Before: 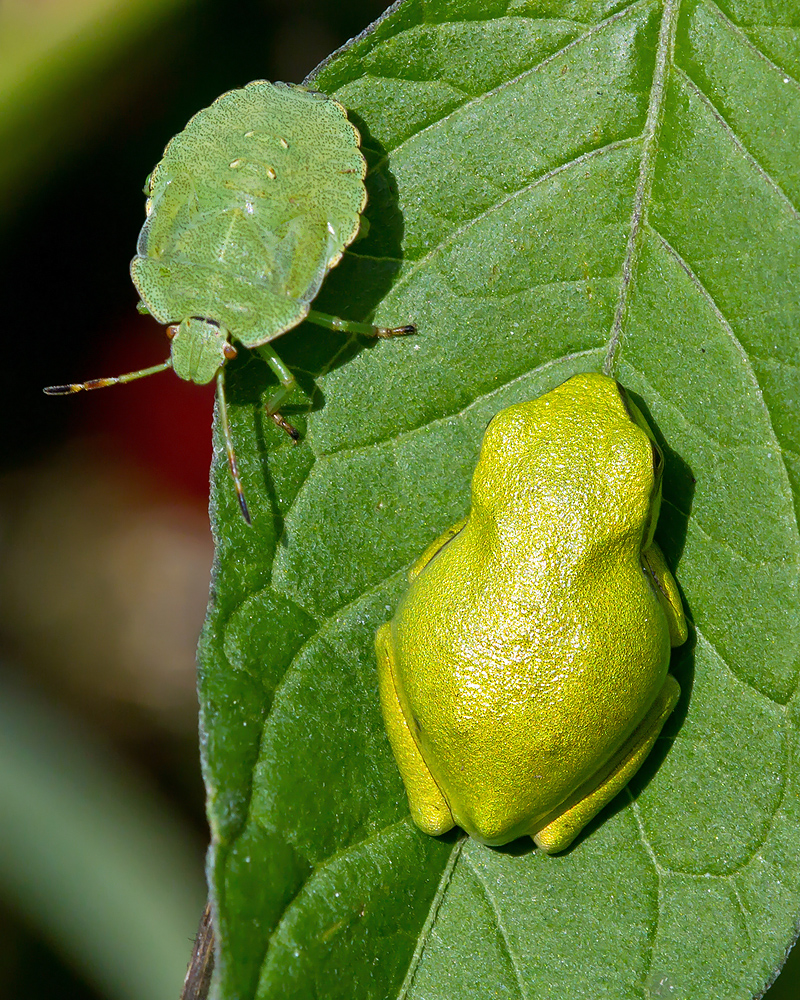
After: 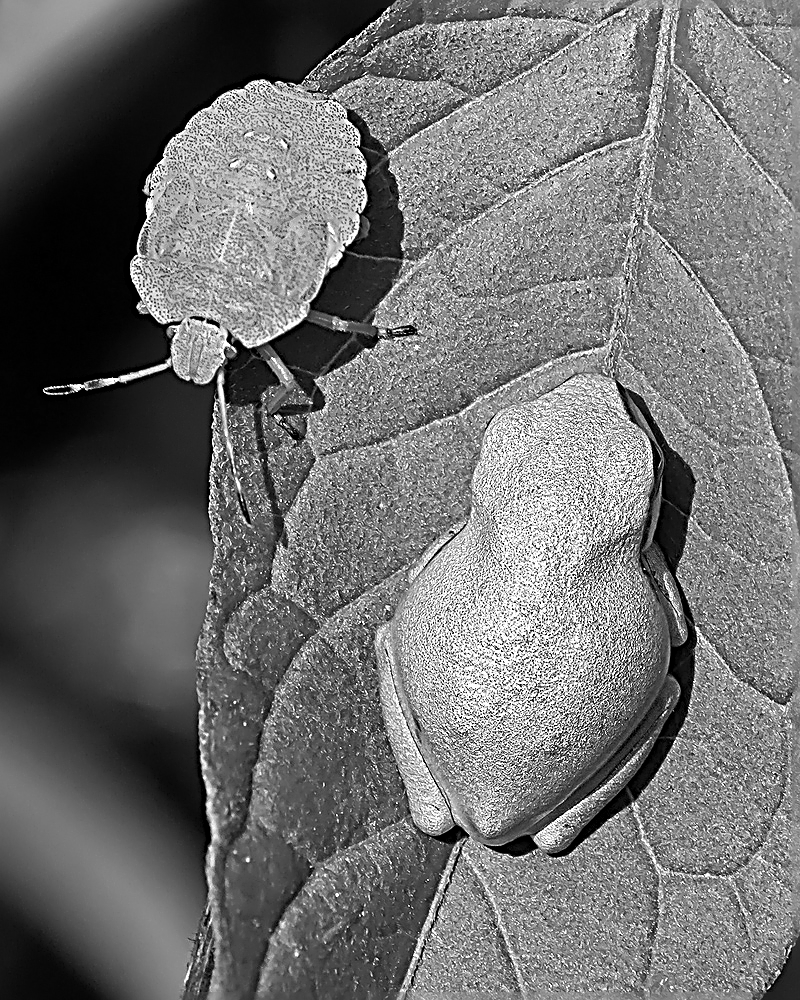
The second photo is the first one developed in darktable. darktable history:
sharpen: radius 3.158, amount 1.731
monochrome: on, module defaults
contrast brightness saturation: contrast 0.1, saturation -0.36
